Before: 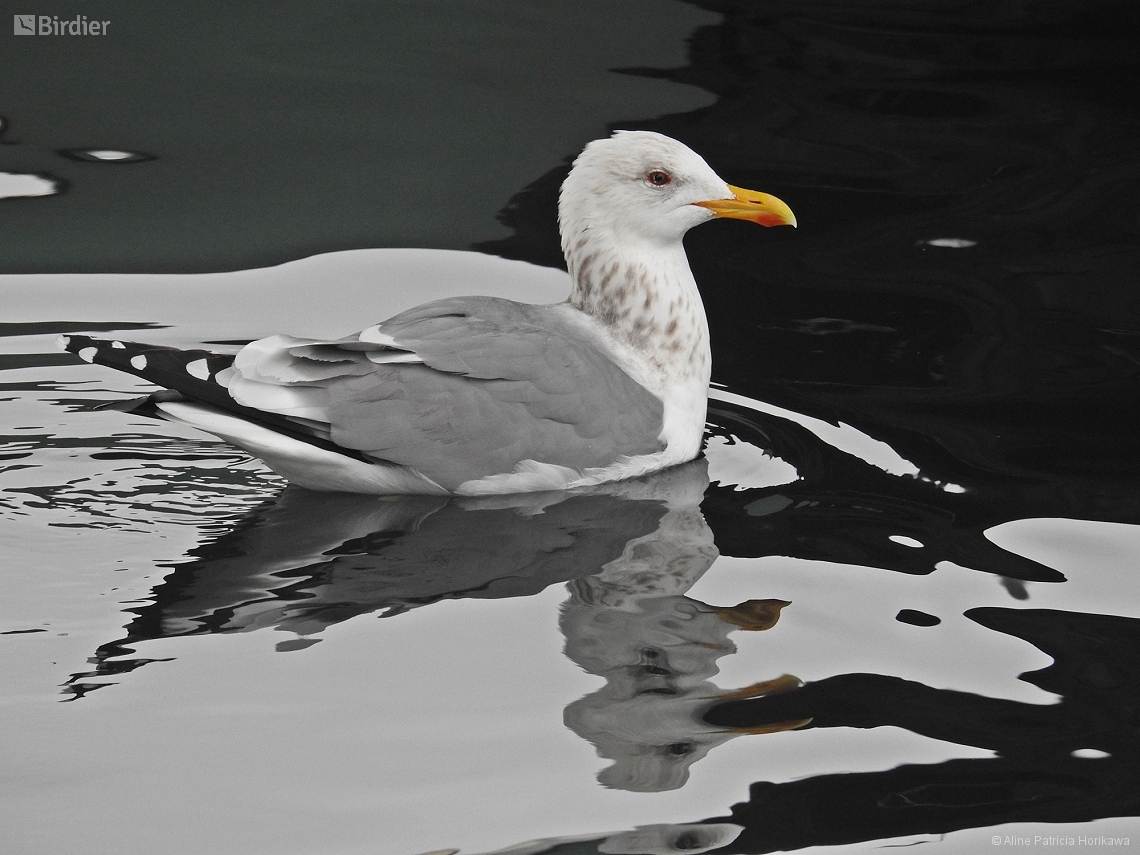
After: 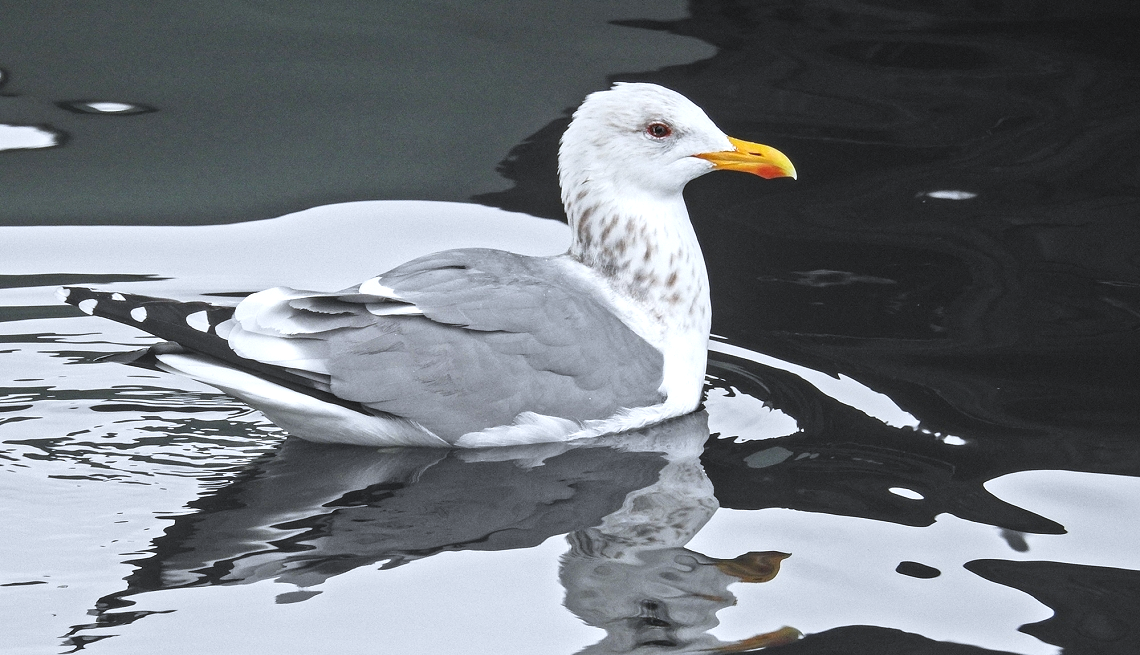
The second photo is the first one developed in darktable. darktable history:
crop: top 5.667%, bottom 17.637%
exposure: black level correction -0.002, exposure 0.708 EV, compensate exposure bias true, compensate highlight preservation false
tone curve: curves: ch0 [(0, 0) (0.003, 0.003) (0.011, 0.012) (0.025, 0.026) (0.044, 0.046) (0.069, 0.072) (0.1, 0.104) (0.136, 0.141) (0.177, 0.185) (0.224, 0.234) (0.277, 0.289) (0.335, 0.349) (0.399, 0.415) (0.468, 0.488) (0.543, 0.566) (0.623, 0.649) (0.709, 0.739) (0.801, 0.834) (0.898, 0.923) (1, 1)], preserve colors none
white balance: red 0.954, blue 1.079
local contrast: on, module defaults
